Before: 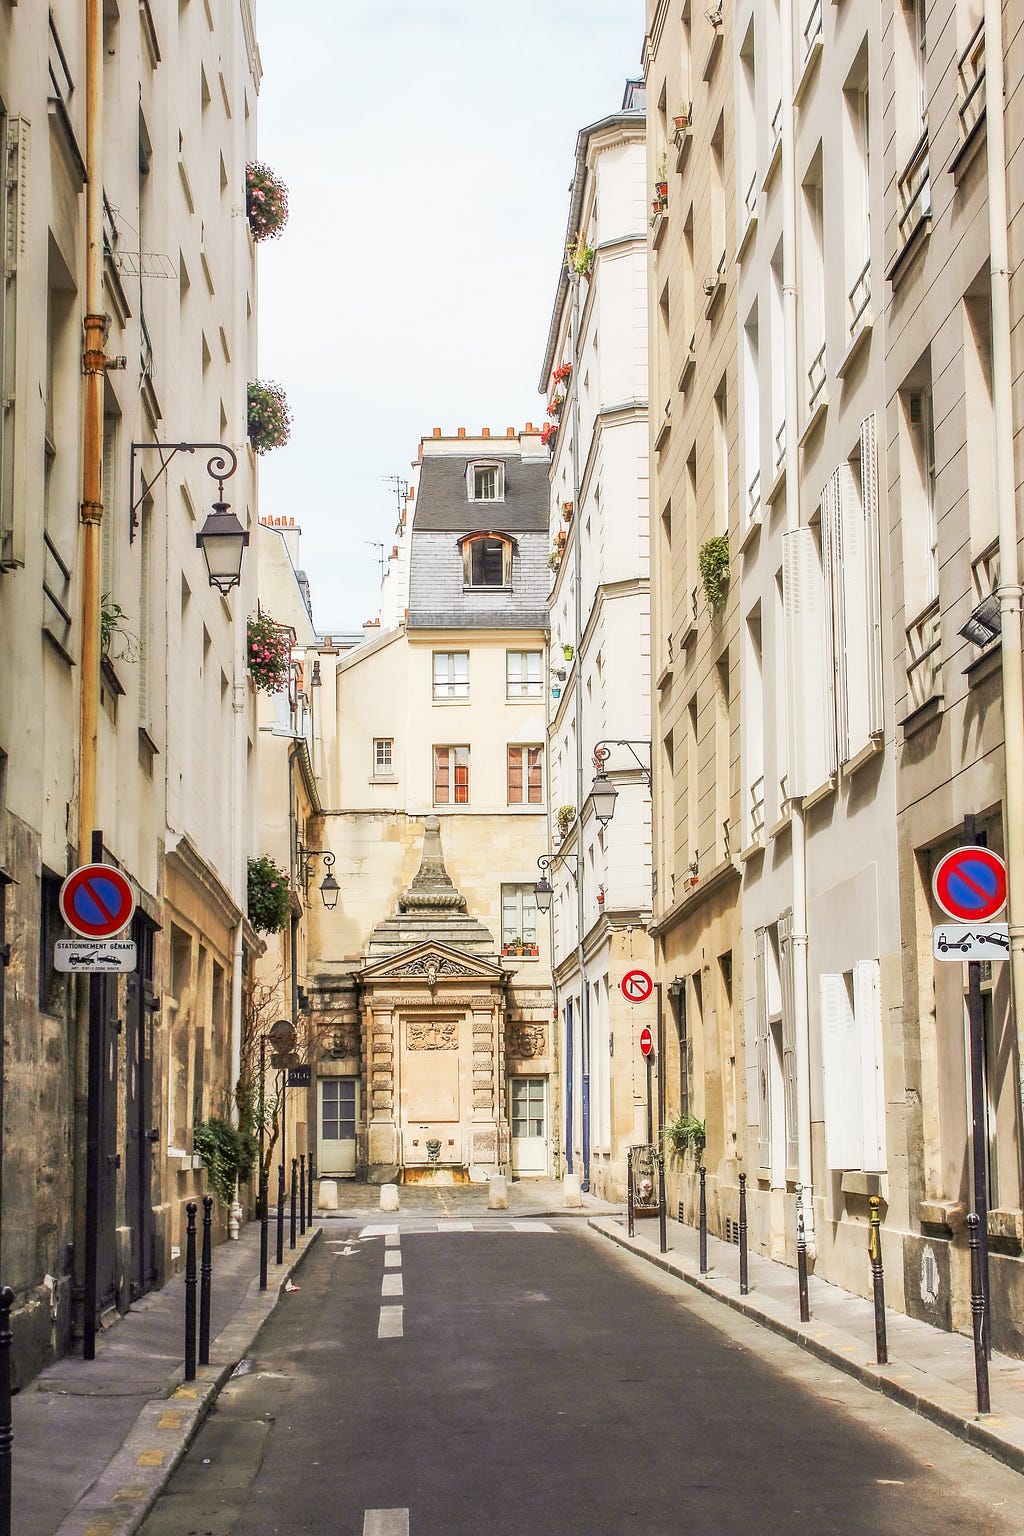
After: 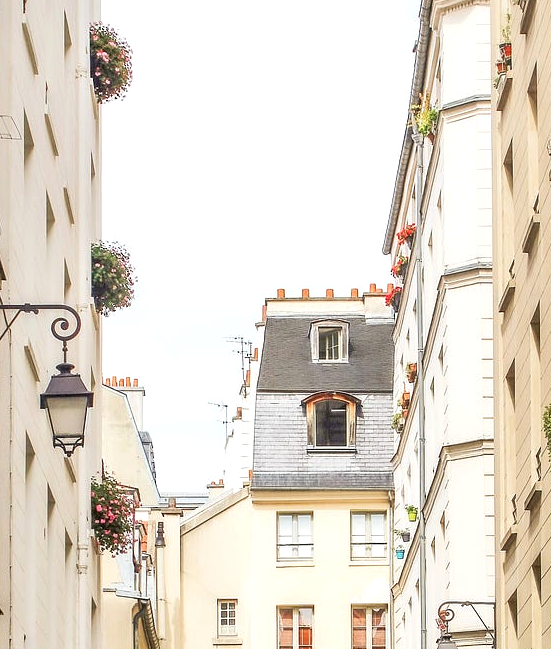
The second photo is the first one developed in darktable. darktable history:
crop: left 15.306%, top 9.065%, right 30.789%, bottom 48.638%
exposure: exposure 0.207 EV, compensate highlight preservation false
